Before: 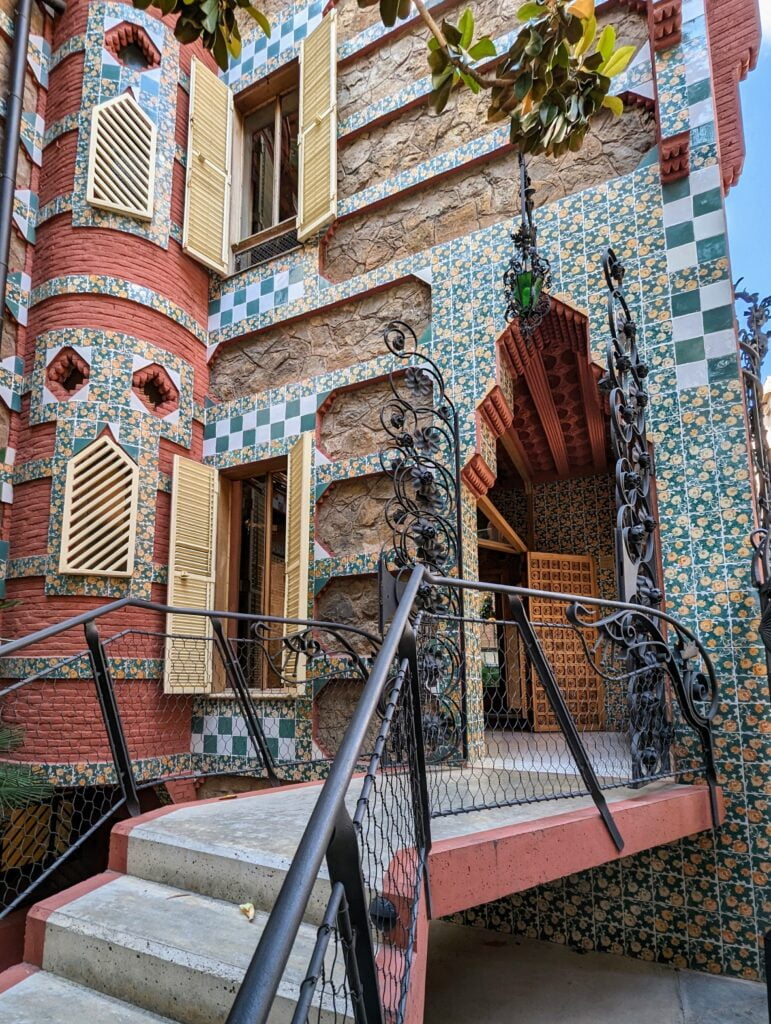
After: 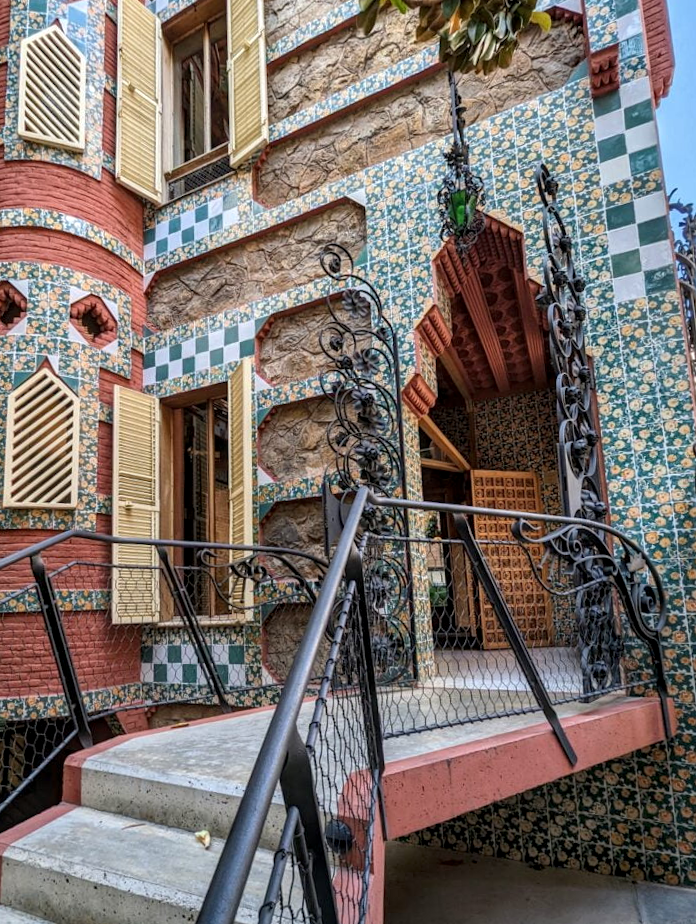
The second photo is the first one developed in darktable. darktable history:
crop and rotate: angle 1.96°, left 5.673%, top 5.673%
local contrast: on, module defaults
tone equalizer: on, module defaults
